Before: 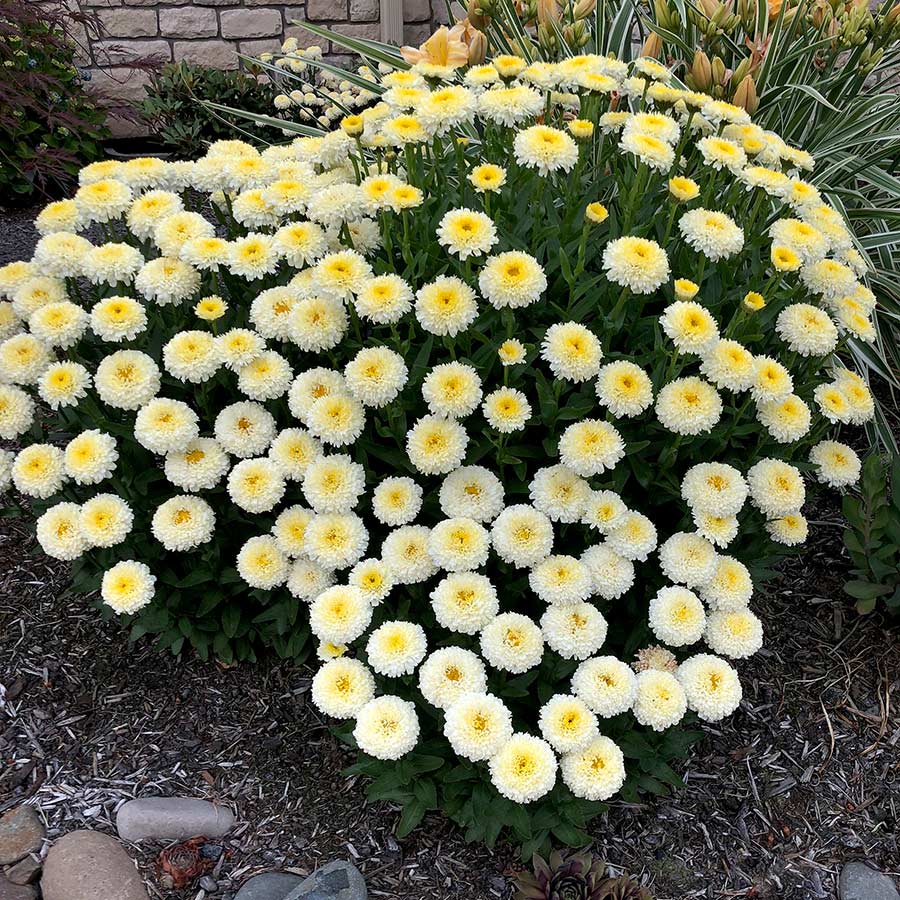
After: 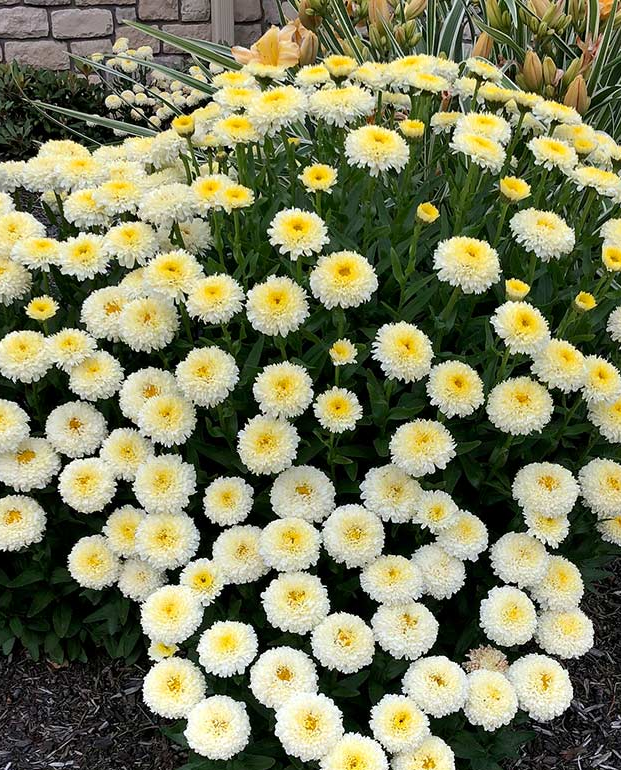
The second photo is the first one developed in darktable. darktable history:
crop: left 18.81%, right 12.178%, bottom 14.384%
